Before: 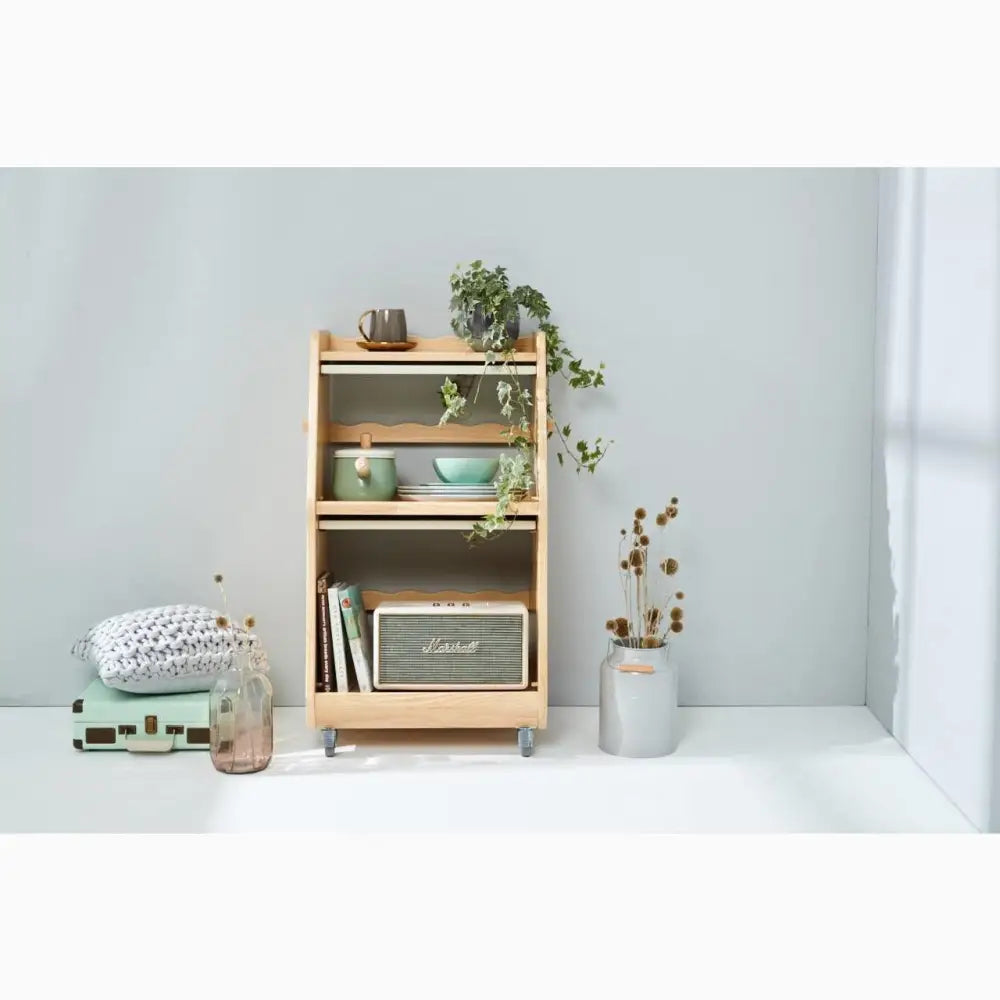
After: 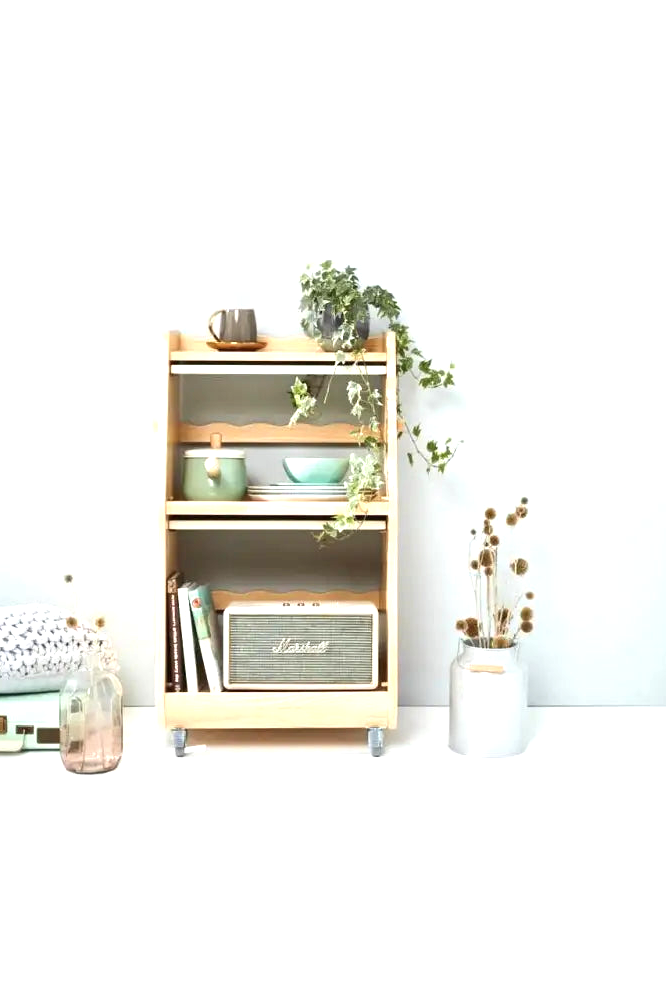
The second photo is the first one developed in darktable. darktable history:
exposure: exposure 0.921 EV, compensate highlight preservation false
contrast brightness saturation: saturation -0.05
crop and rotate: left 15.055%, right 18.278%
